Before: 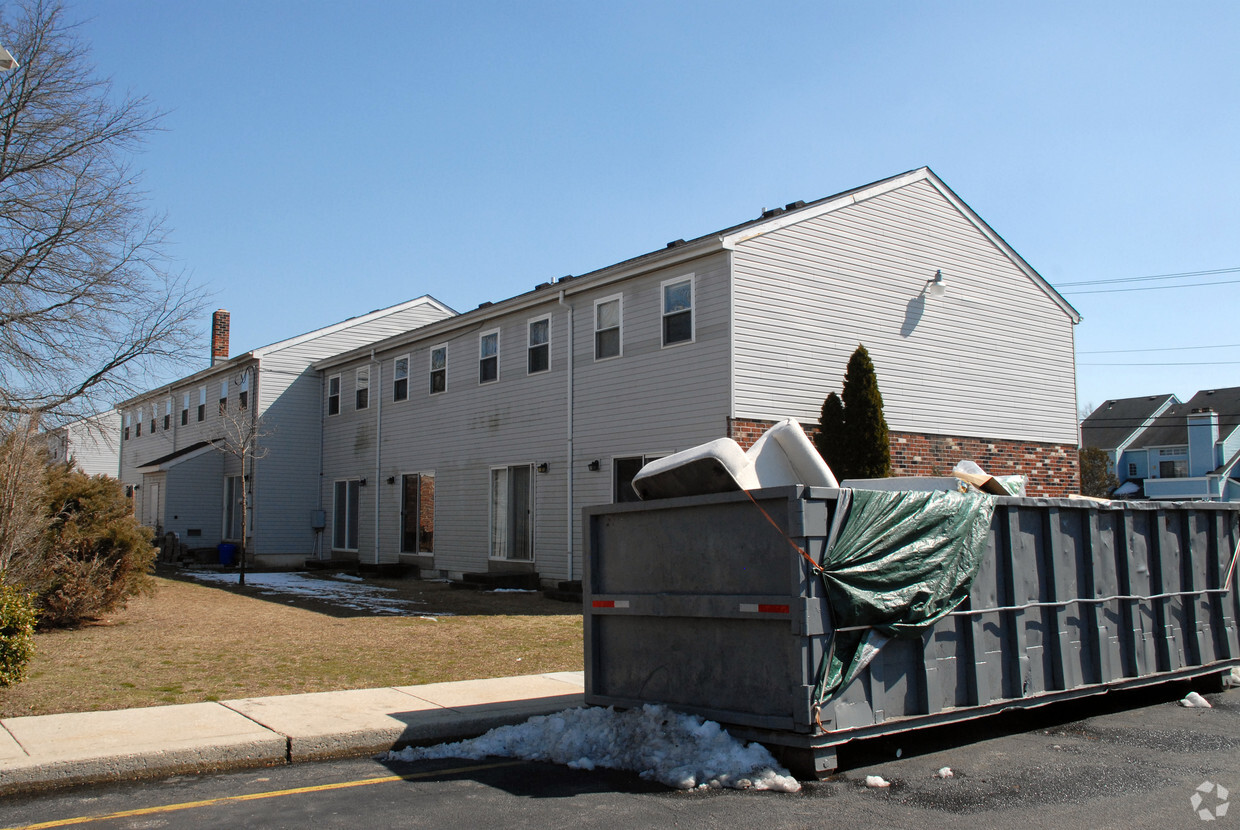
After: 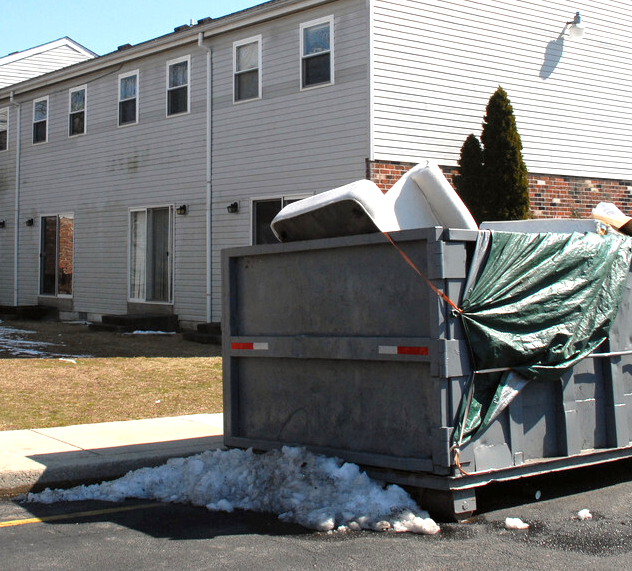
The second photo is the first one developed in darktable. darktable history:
crop and rotate: left 29.14%, top 31.143%, right 19.82%
tone equalizer: on, module defaults
exposure: black level correction 0, exposure 0.695 EV, compensate exposure bias true, compensate highlight preservation false
